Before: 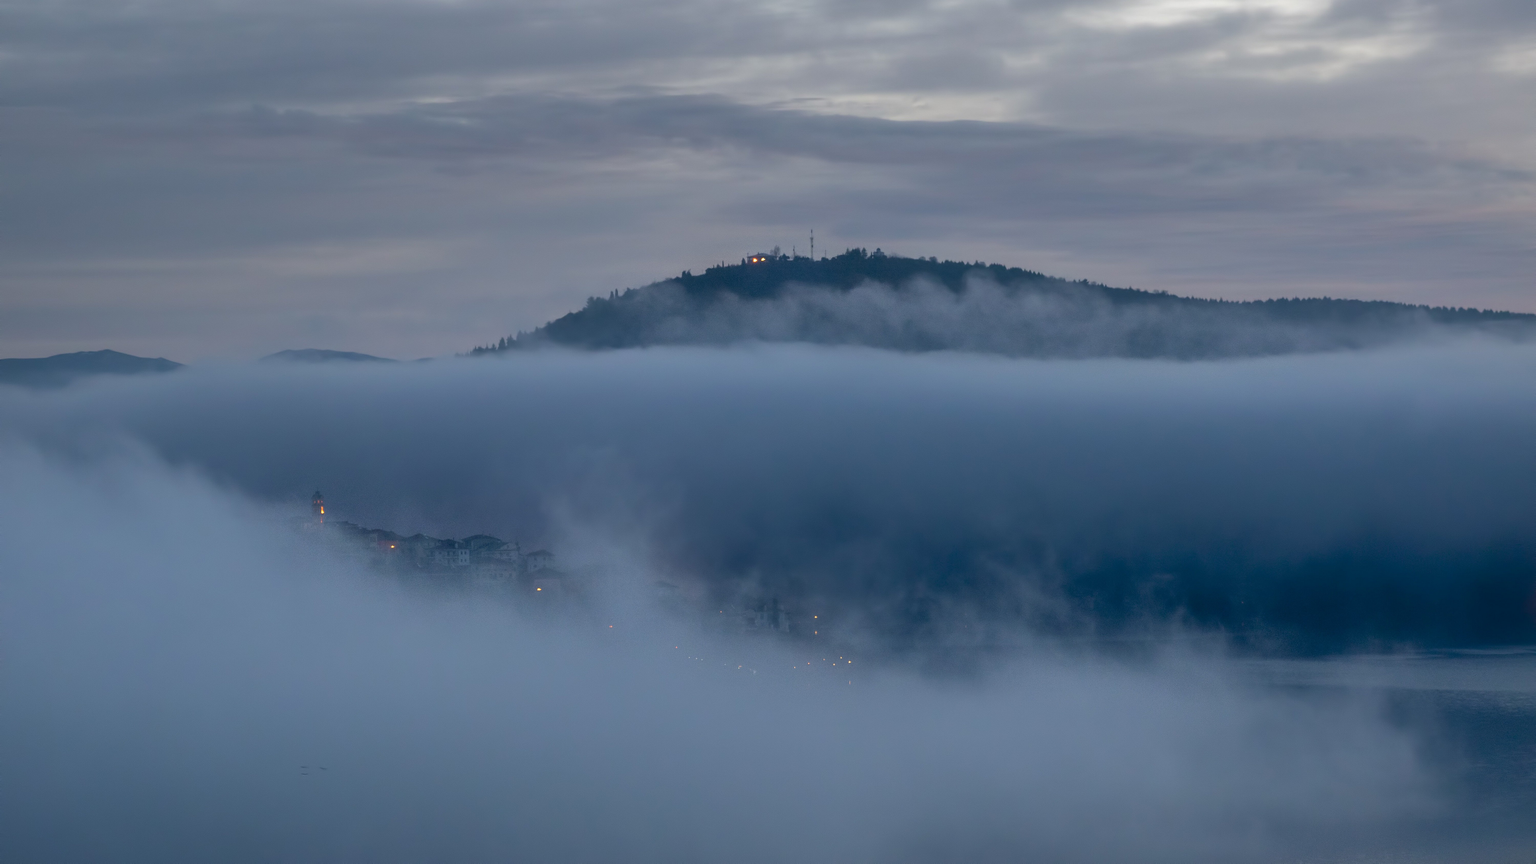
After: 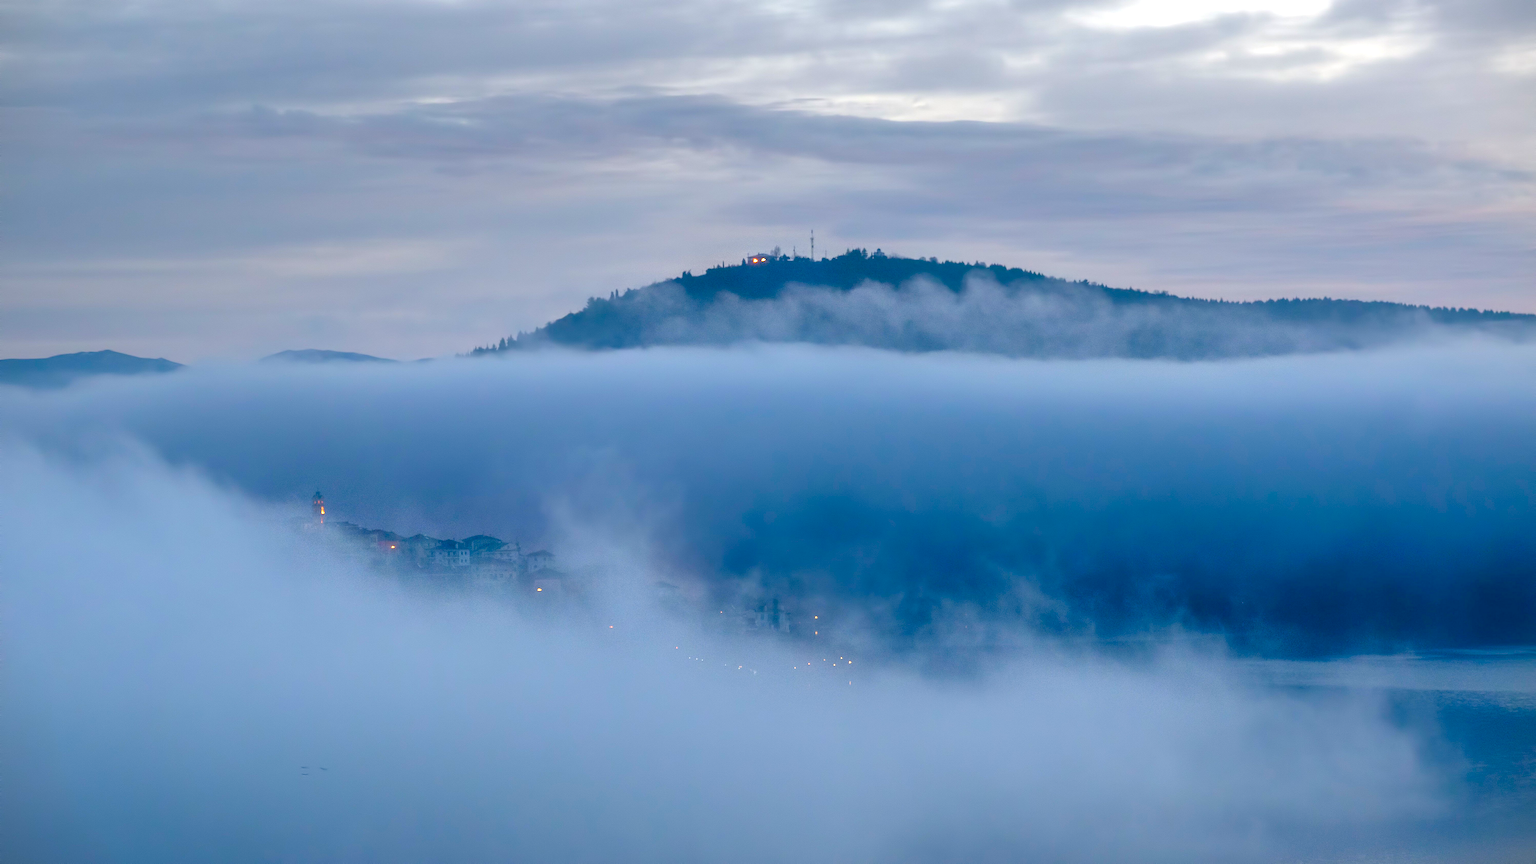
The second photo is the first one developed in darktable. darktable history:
color balance rgb: linear chroma grading › shadows 31.479%, linear chroma grading › global chroma -1.787%, linear chroma grading › mid-tones 3.69%, perceptual saturation grading › global saturation 15.216%, perceptual saturation grading › highlights -19.43%, perceptual saturation grading › shadows 19.927%, global vibrance 20%
vignetting: fall-off start 100.26%
exposure: black level correction 0, exposure 0.9 EV, compensate highlight preservation false
